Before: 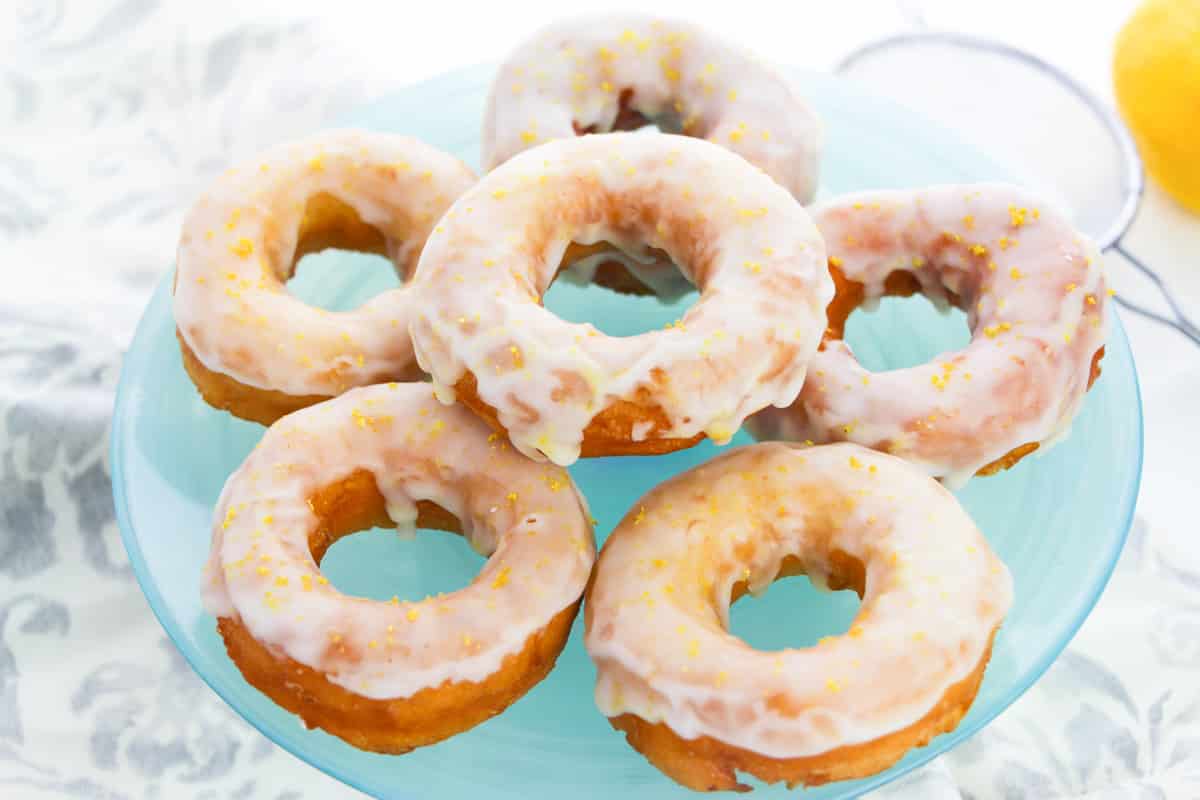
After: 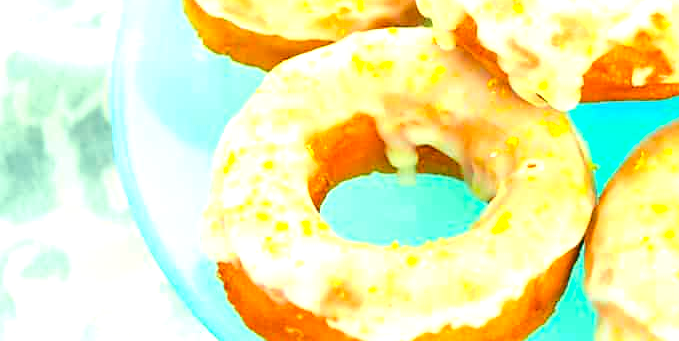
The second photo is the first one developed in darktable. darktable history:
sharpen: radius 1.567, amount 0.363, threshold 1.537
crop: top 44.437%, right 43.339%, bottom 12.878%
color balance rgb: shadows lift › luminance -21.348%, shadows lift › chroma 6.666%, shadows lift › hue 270.19°, highlights gain › chroma 2.231%, highlights gain › hue 75.02°, perceptual saturation grading › global saturation 14.391%, perceptual saturation grading › highlights -24.736%, perceptual saturation grading › shadows 25.134%, global vibrance 20%
shadows and highlights: shadows -10.2, white point adjustment 1.4, highlights 8.52
tone curve: curves: ch0 [(0, 0.021) (0.049, 0.044) (0.157, 0.131) (0.365, 0.359) (0.499, 0.517) (0.675, 0.667) (0.856, 0.83) (1, 0.969)]; ch1 [(0, 0) (0.302, 0.309) (0.433, 0.443) (0.472, 0.47) (0.502, 0.503) (0.527, 0.516) (0.564, 0.557) (0.614, 0.645) (0.677, 0.722) (0.859, 0.889) (1, 1)]; ch2 [(0, 0) (0.33, 0.301) (0.447, 0.44) (0.487, 0.496) (0.502, 0.501) (0.535, 0.537) (0.565, 0.558) (0.608, 0.624) (1, 1)], color space Lab, independent channels, preserve colors none
color correction: highlights a* -20.07, highlights b* 9.8, shadows a* -21.02, shadows b* -10.08
contrast brightness saturation: contrast 0.085, saturation 0.272
exposure: black level correction 0, exposure 1.2 EV, compensate highlight preservation false
